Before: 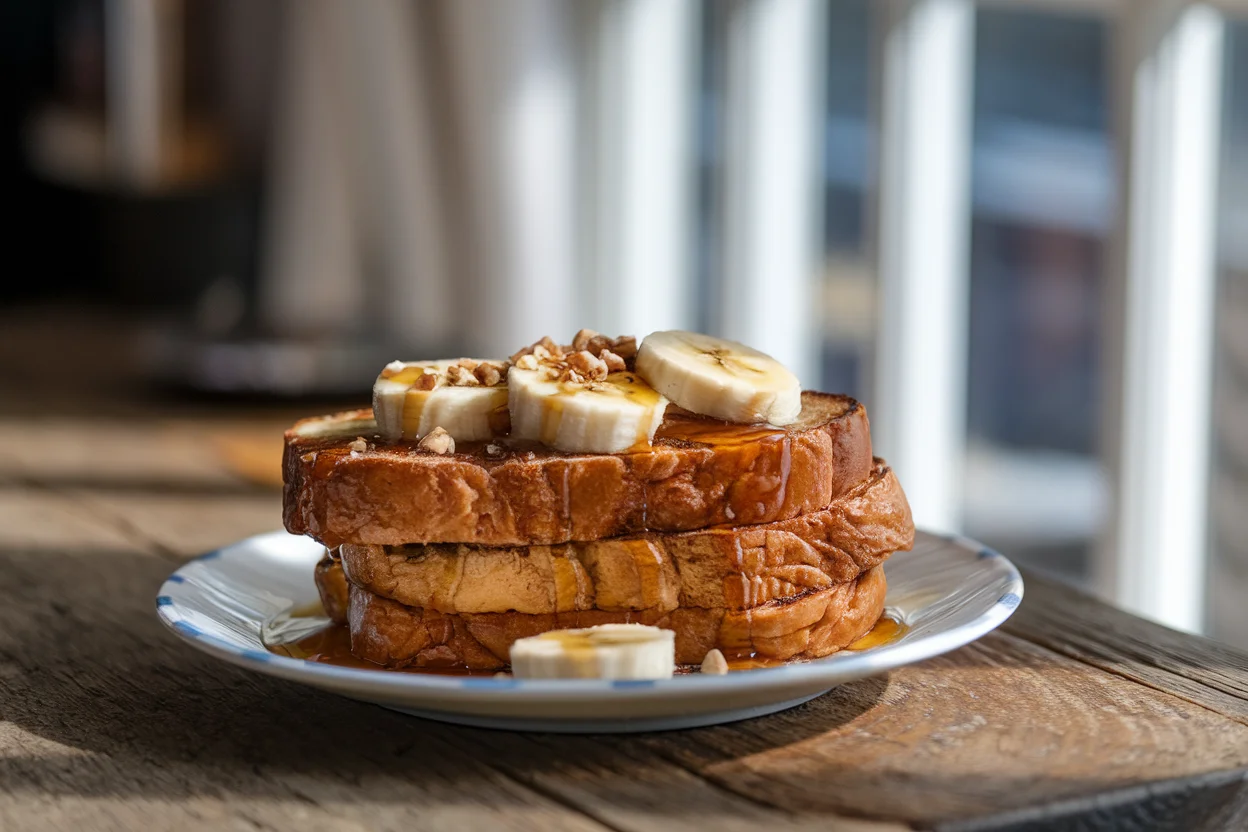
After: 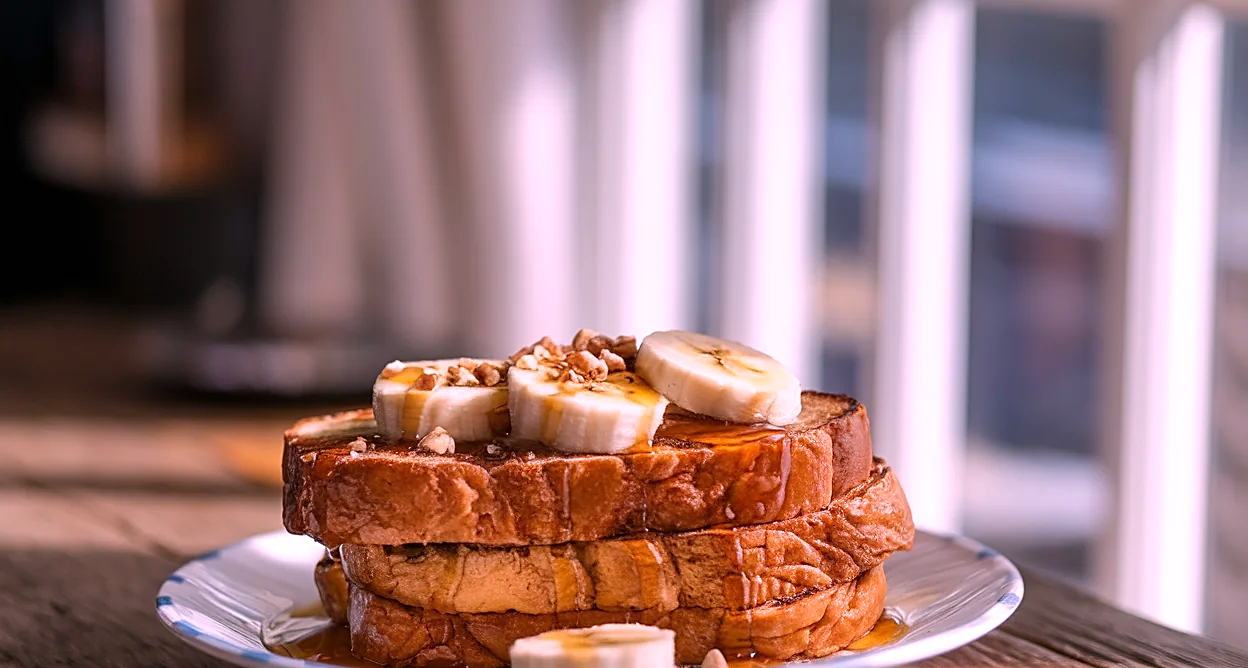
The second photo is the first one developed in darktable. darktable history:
crop: bottom 19.644%
sharpen: on, module defaults
white balance: red 1.188, blue 1.11
